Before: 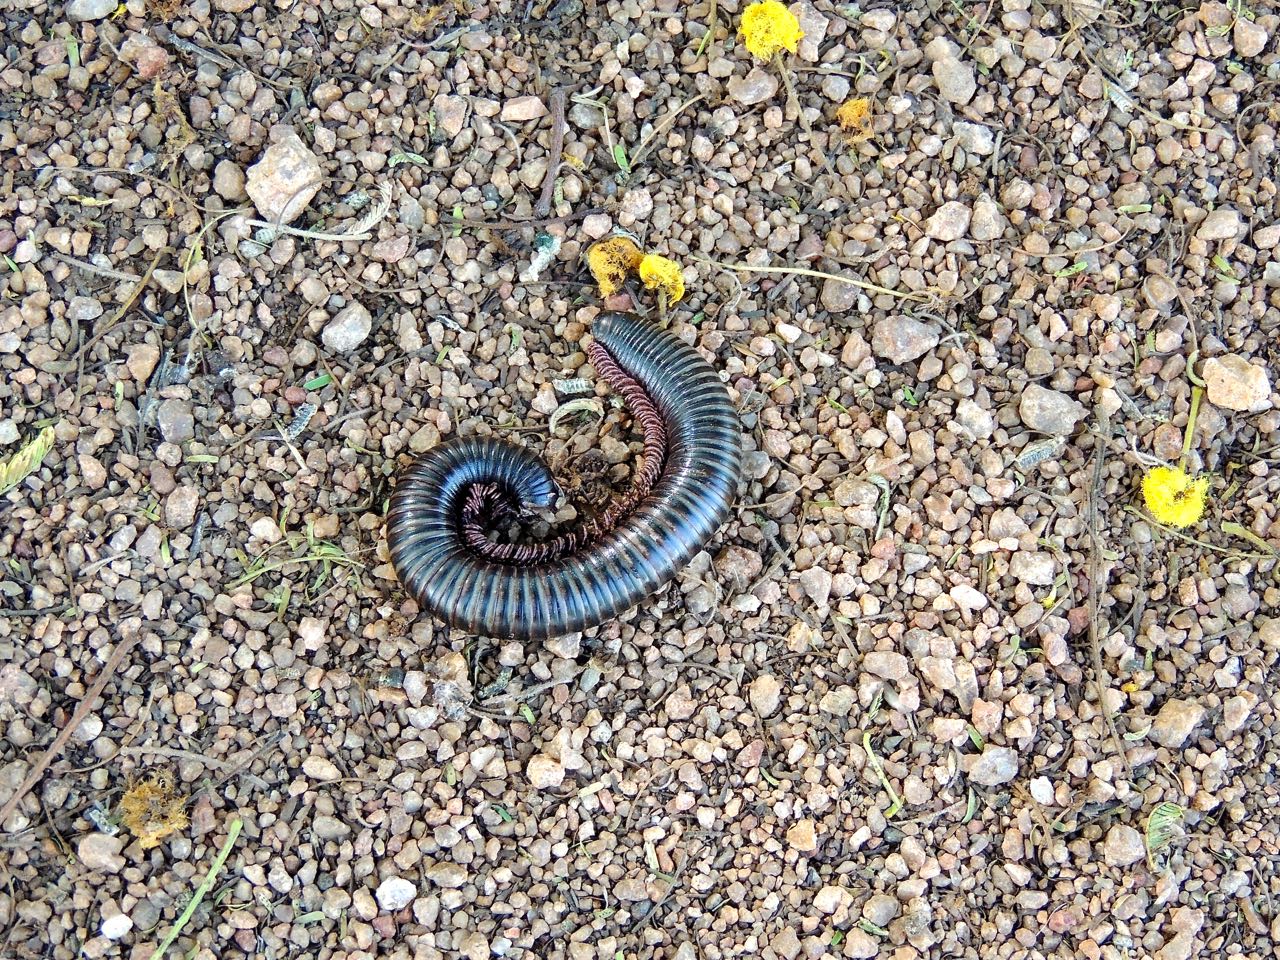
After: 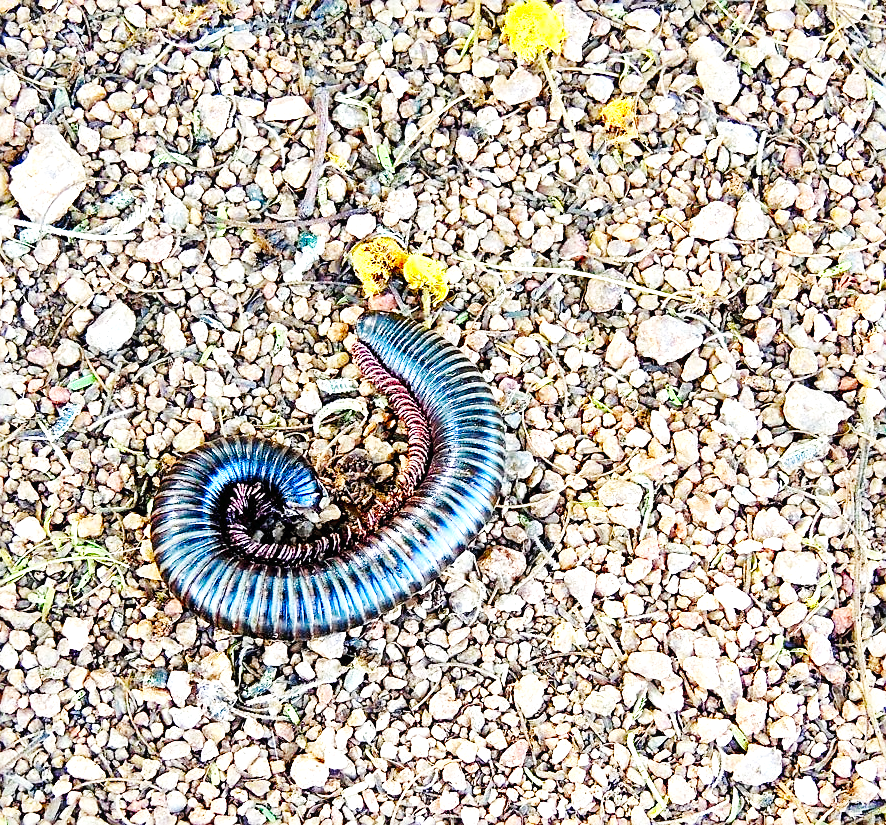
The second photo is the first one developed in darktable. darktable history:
sharpen: on, module defaults
contrast brightness saturation: saturation 0.504
local contrast: mode bilateral grid, contrast 20, coarseness 49, detail 148%, midtone range 0.2
crop: left 18.475%, right 12.296%, bottom 14.009%
base curve: curves: ch0 [(0, 0.003) (0.001, 0.002) (0.006, 0.004) (0.02, 0.022) (0.048, 0.086) (0.094, 0.234) (0.162, 0.431) (0.258, 0.629) (0.385, 0.8) (0.548, 0.918) (0.751, 0.988) (1, 1)], preserve colors none
